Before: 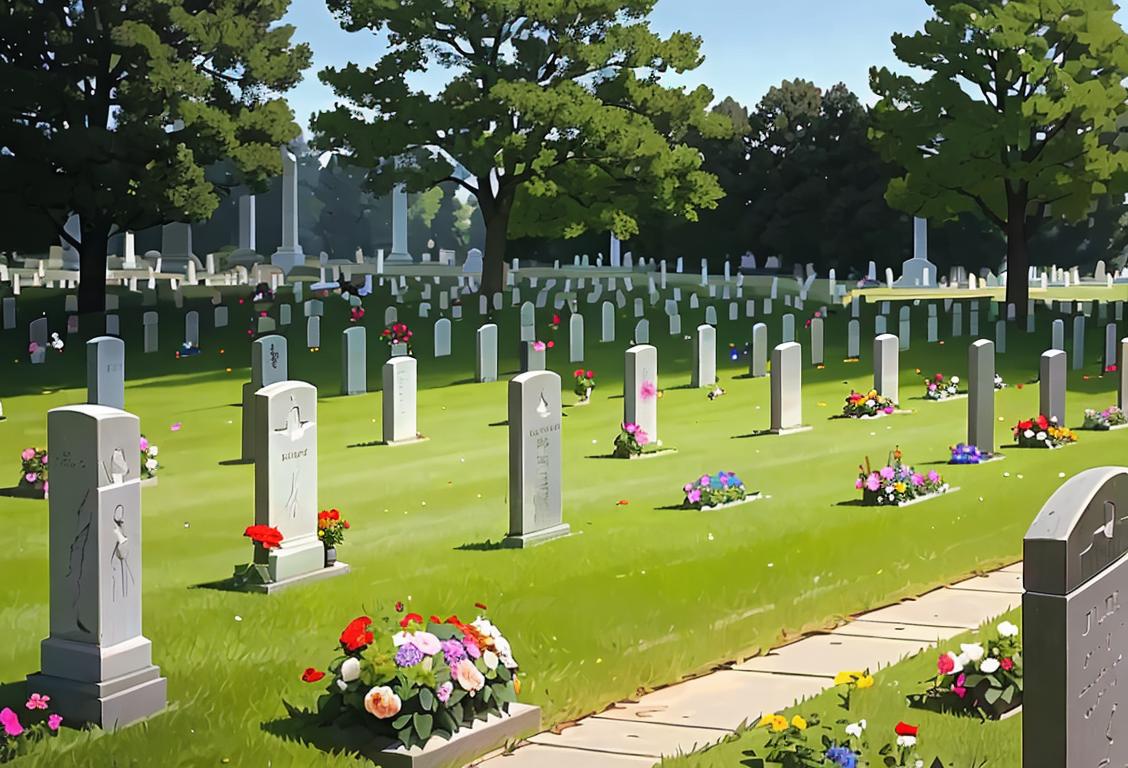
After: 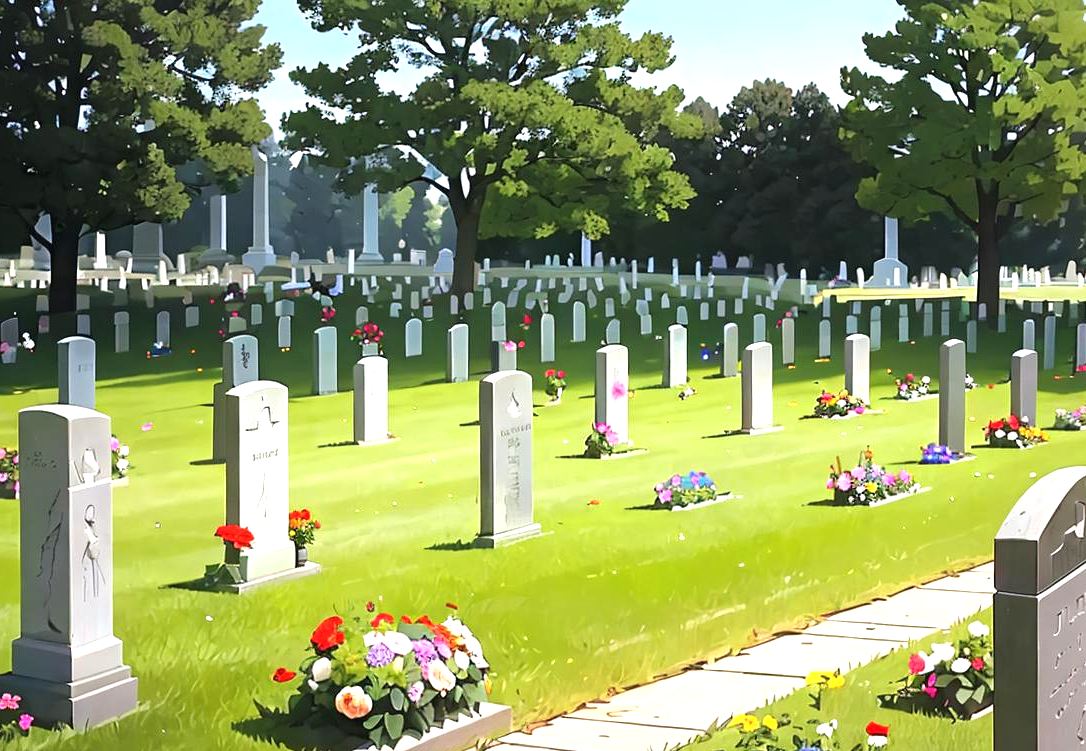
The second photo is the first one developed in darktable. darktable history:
local contrast: mode bilateral grid, contrast 9, coarseness 25, detail 115%, midtone range 0.2
crop and rotate: left 2.655%, right 1.068%, bottom 2.154%
tone equalizer: edges refinement/feathering 500, mask exposure compensation -1.57 EV, preserve details no
exposure: exposure 0.753 EV, compensate highlight preservation false
